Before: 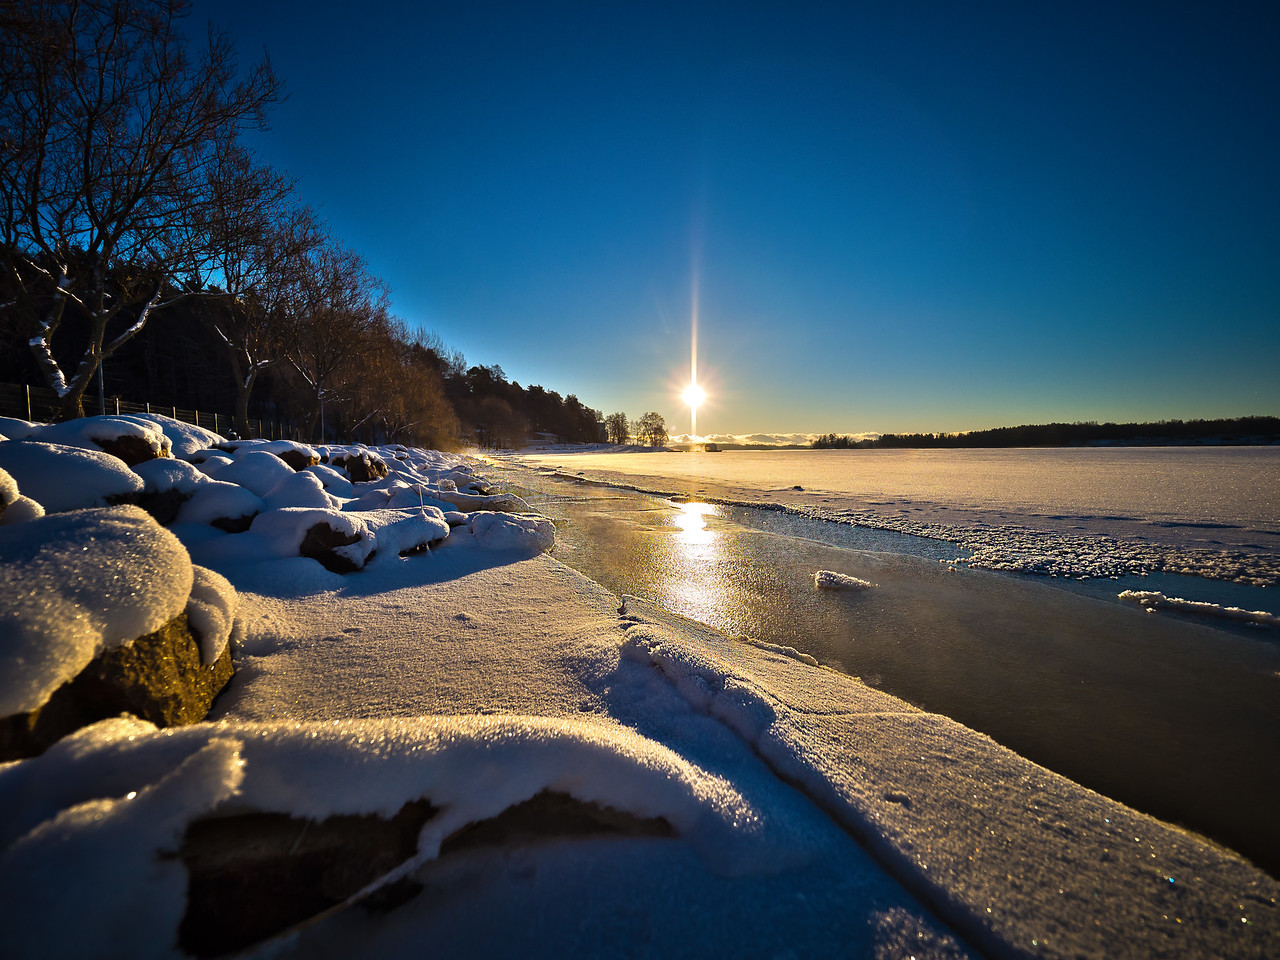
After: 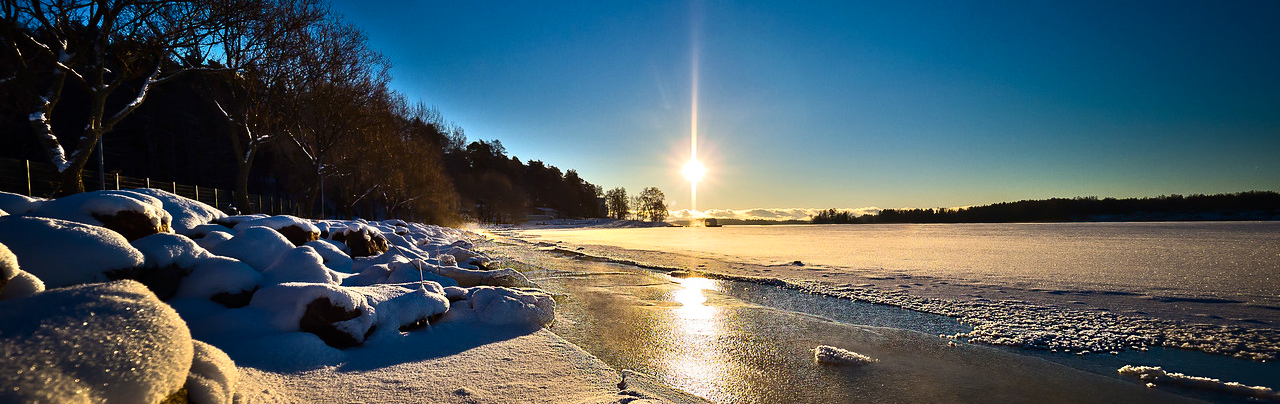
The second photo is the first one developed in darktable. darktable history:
crop and rotate: top 23.456%, bottom 34.398%
contrast brightness saturation: contrast 0.219
